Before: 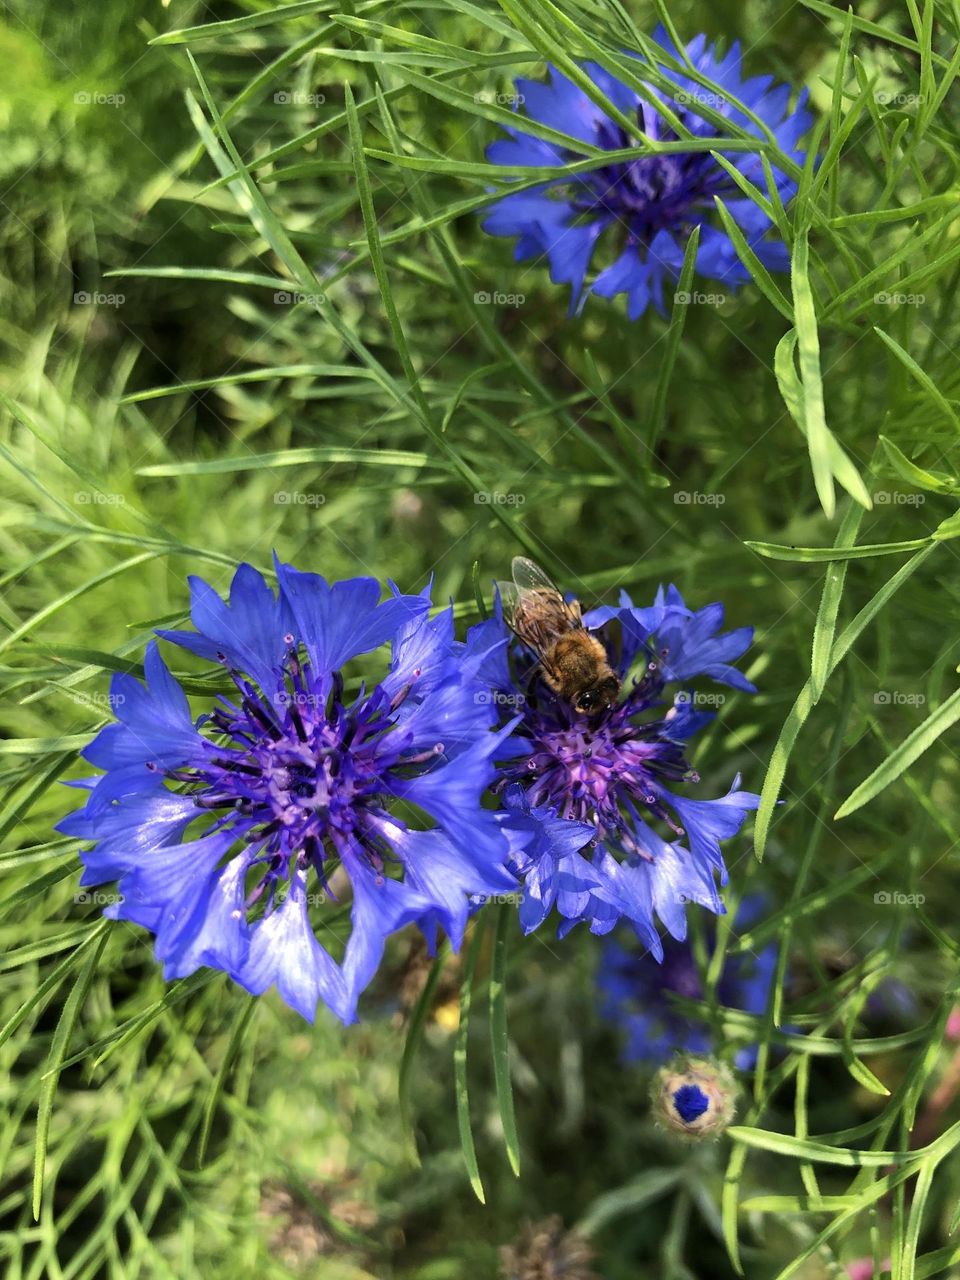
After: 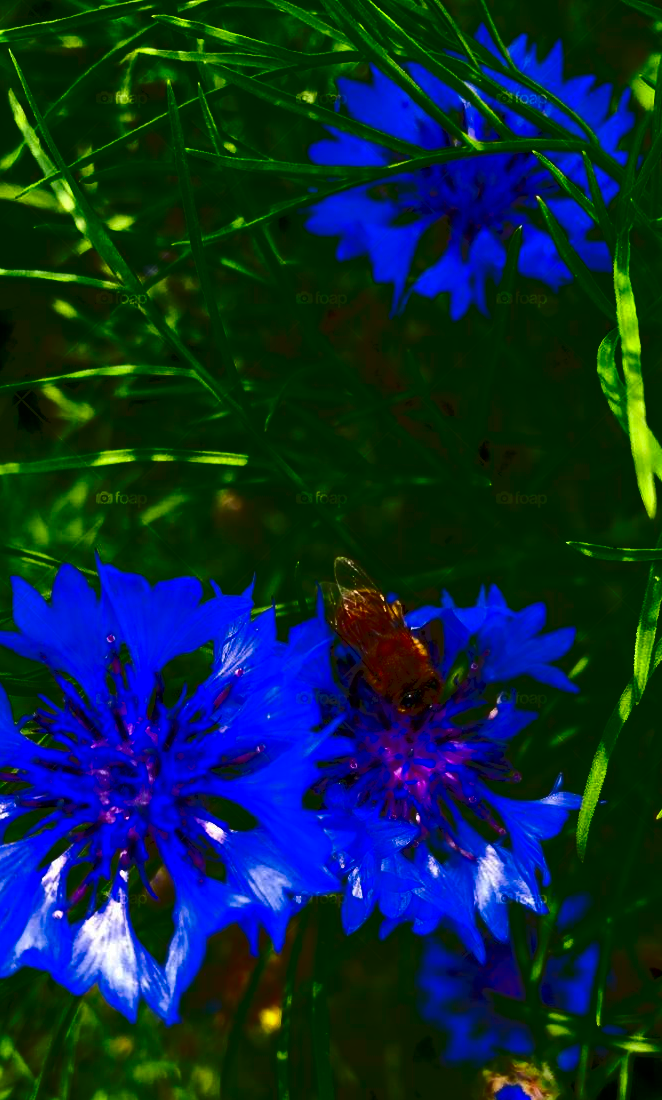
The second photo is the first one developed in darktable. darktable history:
tone curve: curves: ch0 [(0, 0) (0.003, 0.077) (0.011, 0.079) (0.025, 0.085) (0.044, 0.095) (0.069, 0.109) (0.1, 0.124) (0.136, 0.142) (0.177, 0.169) (0.224, 0.207) (0.277, 0.267) (0.335, 0.347) (0.399, 0.442) (0.468, 0.54) (0.543, 0.635) (0.623, 0.726) (0.709, 0.813) (0.801, 0.882) (0.898, 0.934) (1, 1)], color space Lab, independent channels, preserve colors none
crop: left 18.617%, right 12.329%, bottom 14.056%
contrast brightness saturation: brightness -0.994, saturation 0.991
